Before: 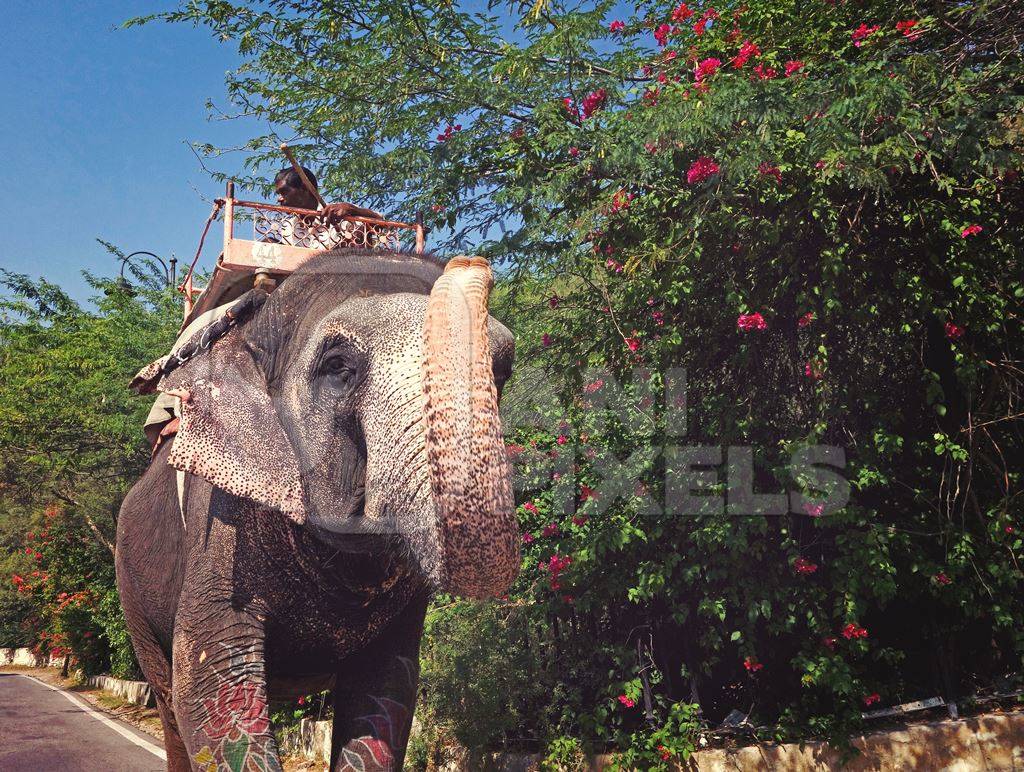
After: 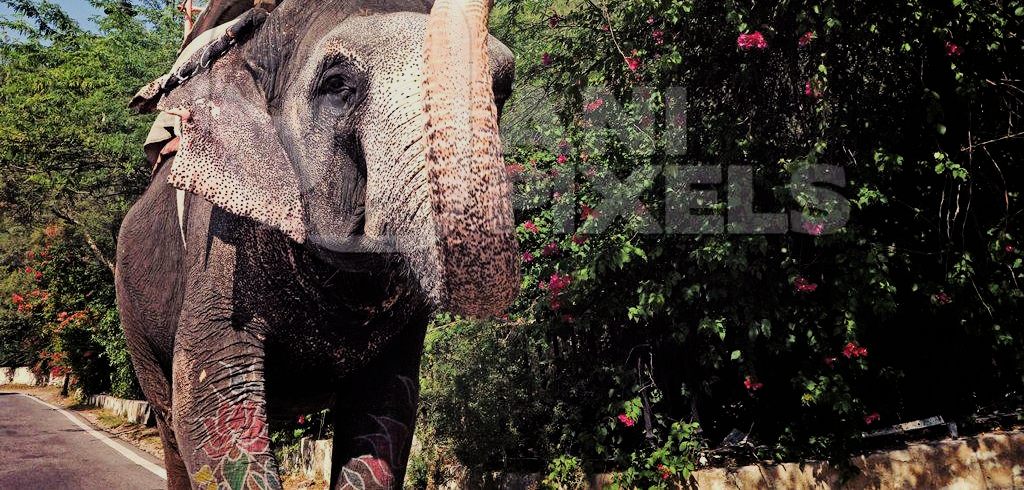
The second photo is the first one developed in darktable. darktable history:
crop and rotate: top 36.435%
filmic rgb: black relative exposure -5 EV, hardness 2.88, contrast 1.3
